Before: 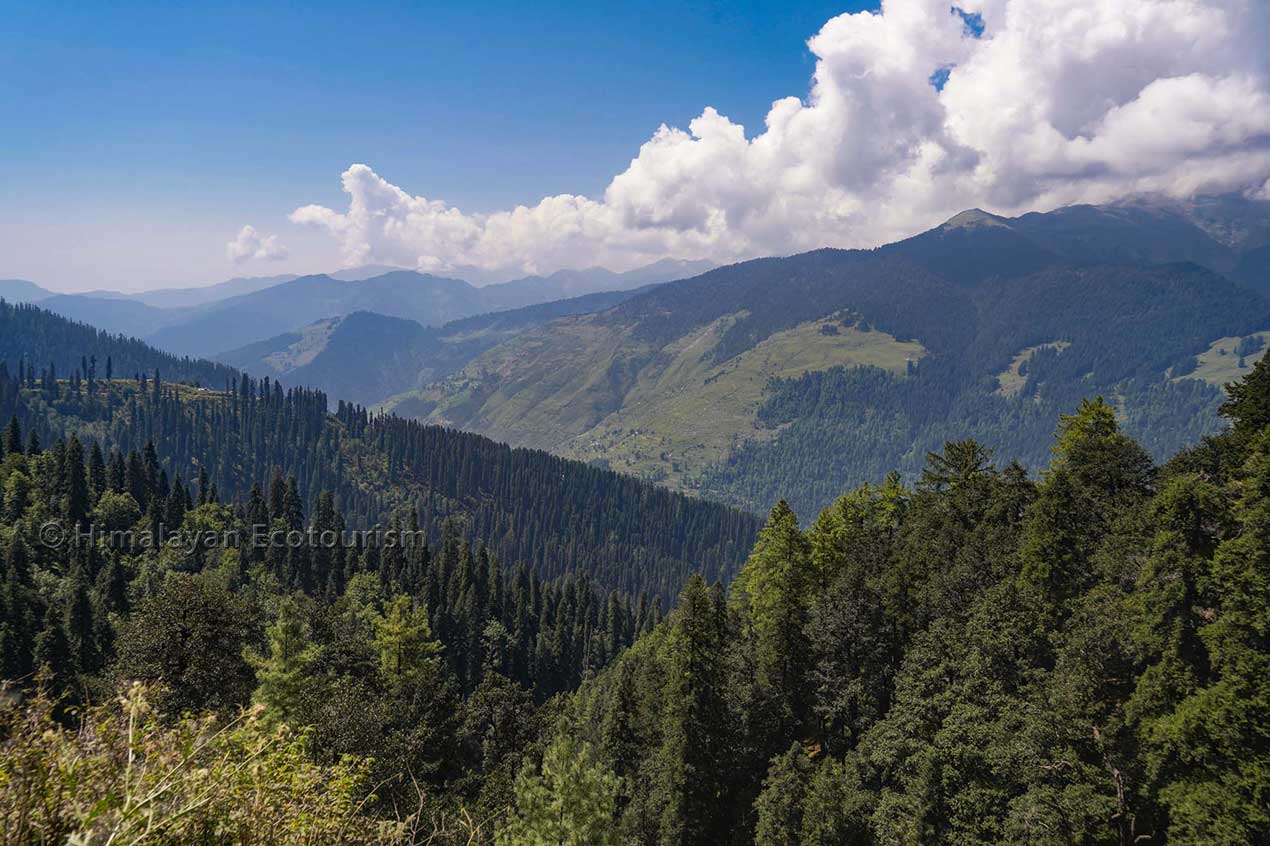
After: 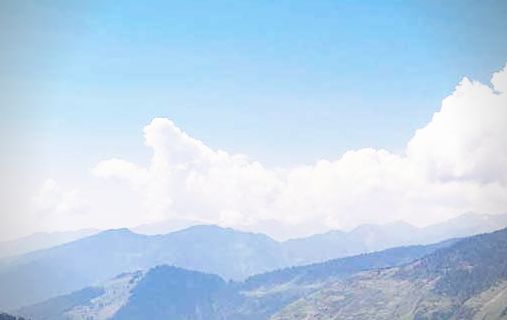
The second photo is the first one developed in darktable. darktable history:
base curve: curves: ch0 [(0, 0) (0.018, 0.026) (0.143, 0.37) (0.33, 0.731) (0.458, 0.853) (0.735, 0.965) (0.905, 0.986) (1, 1)], preserve colors none
vignetting: on, module defaults
crop: left 15.618%, top 5.44%, right 44.408%, bottom 56.664%
